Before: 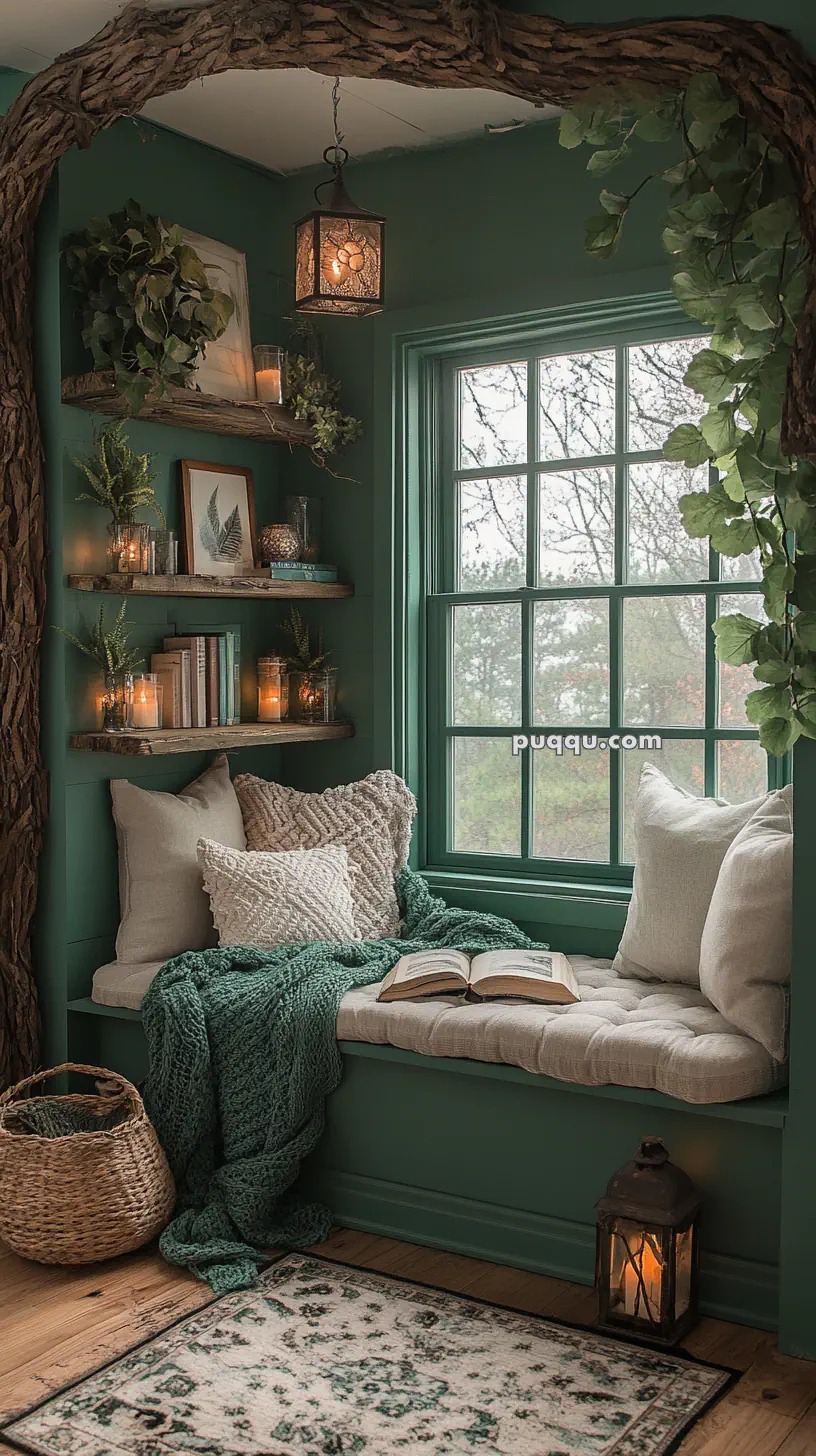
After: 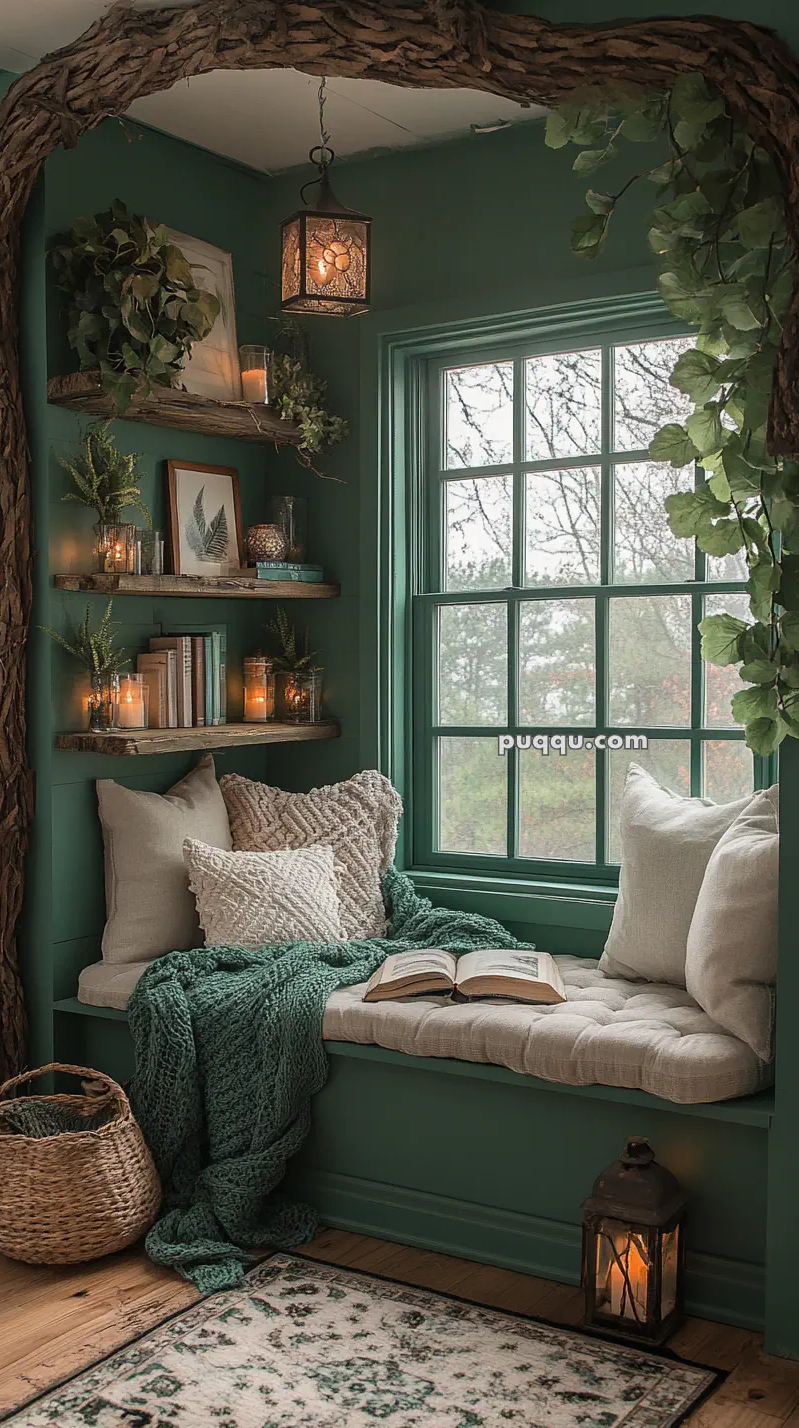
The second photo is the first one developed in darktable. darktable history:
crop: left 1.73%, right 0.275%, bottom 1.895%
